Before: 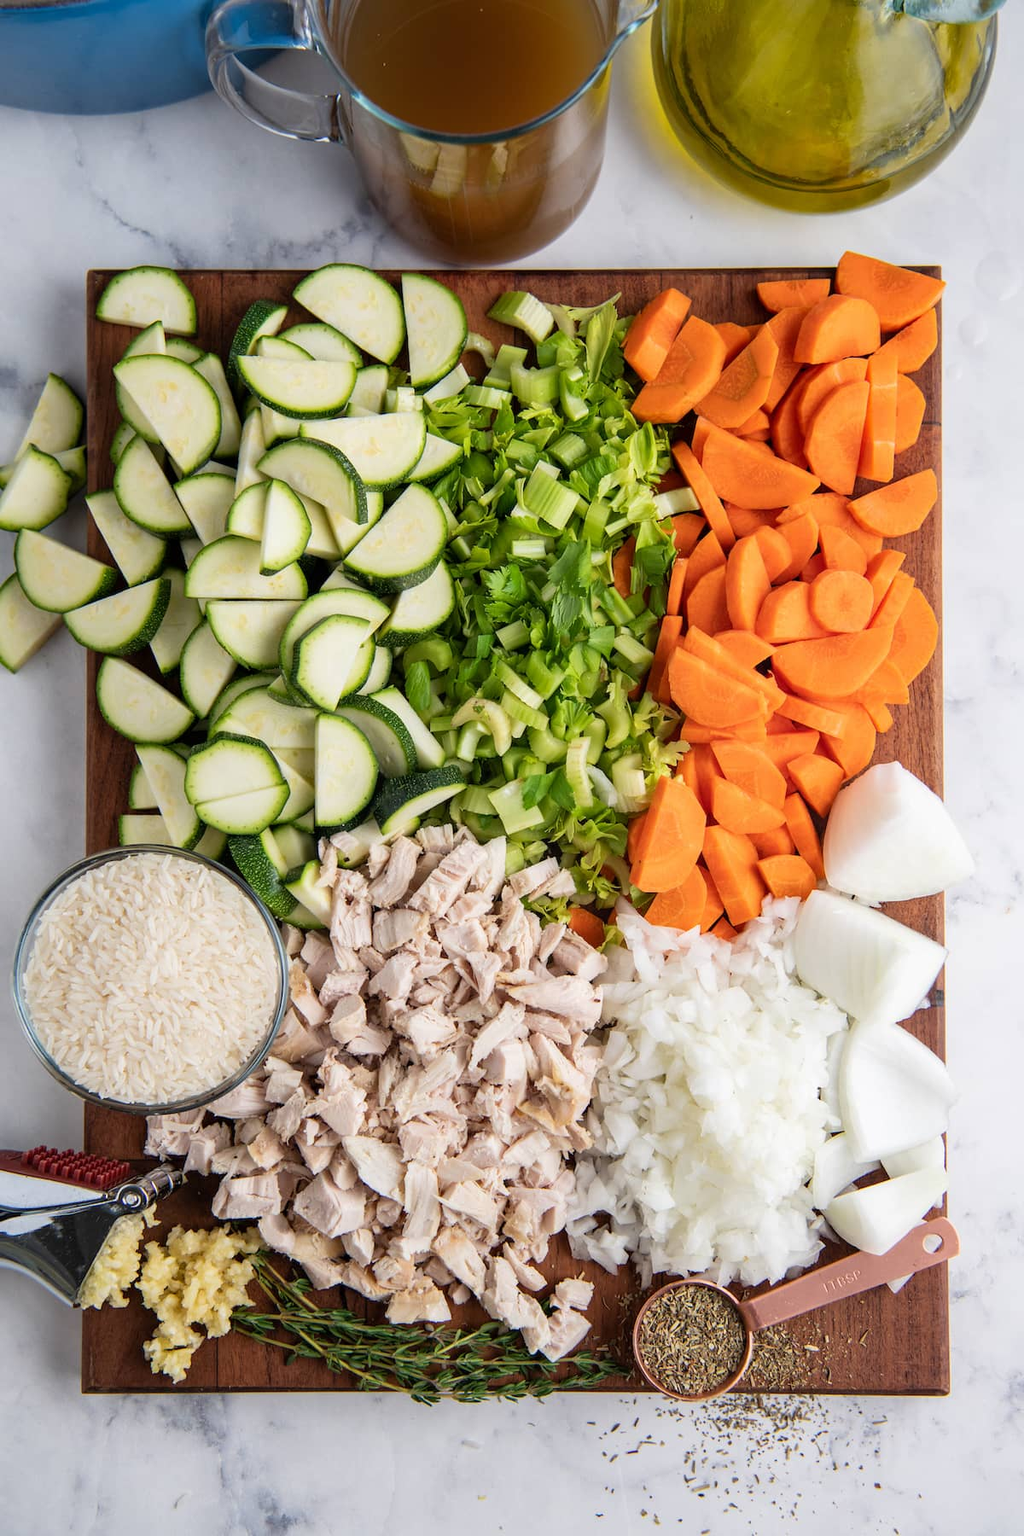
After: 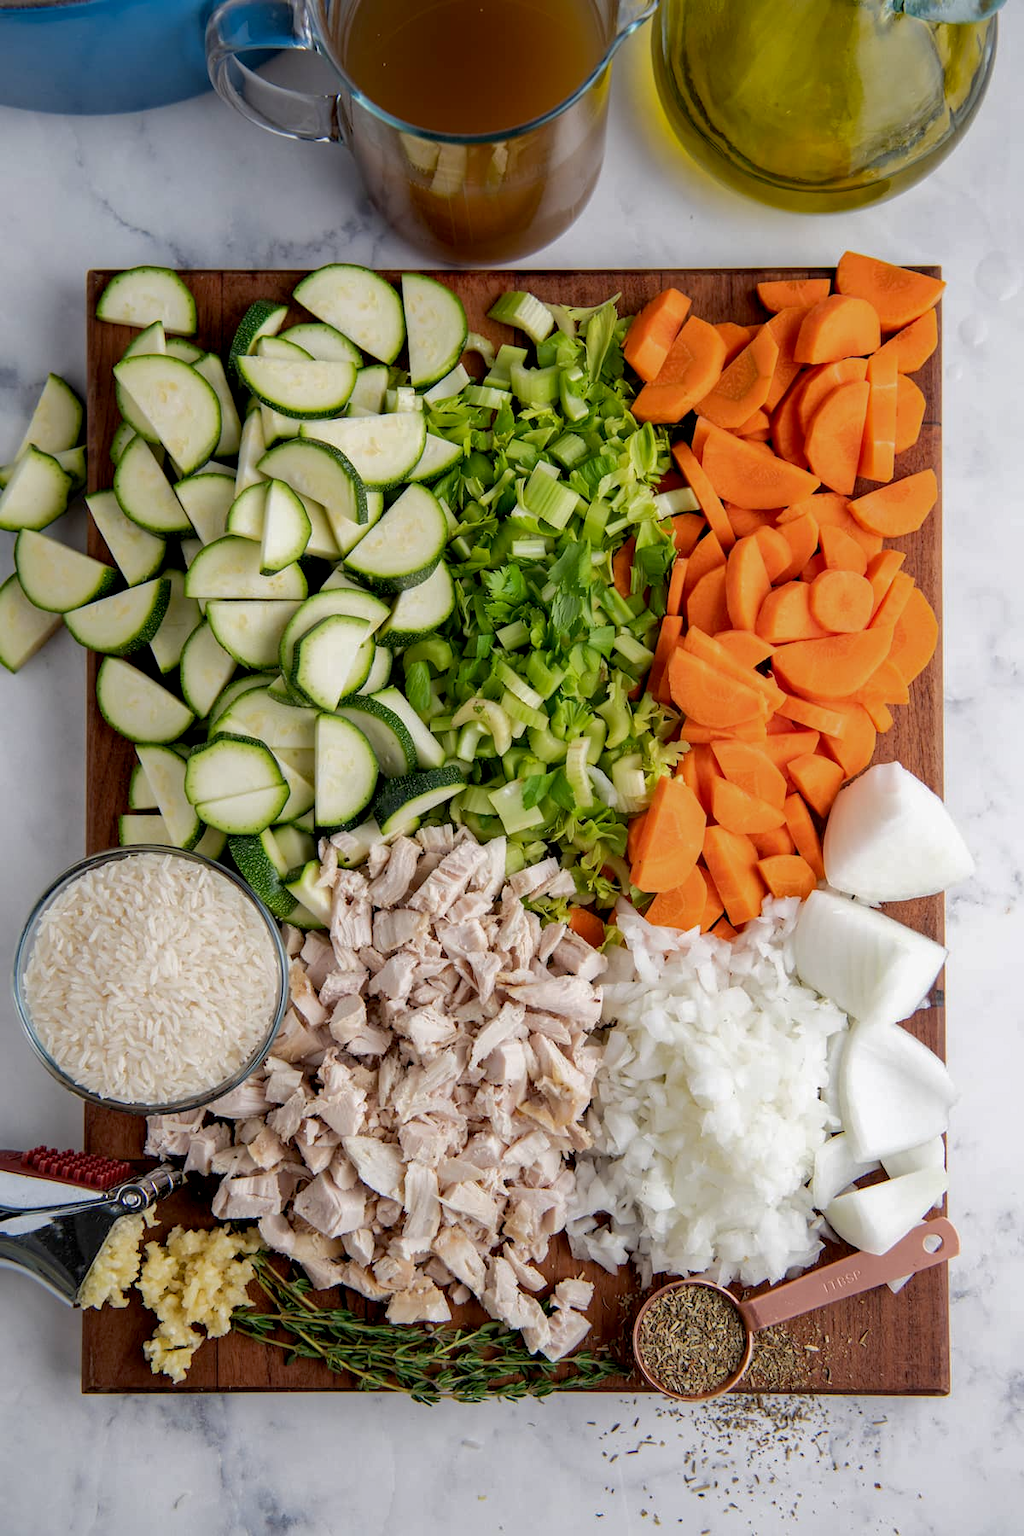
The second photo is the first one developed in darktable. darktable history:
exposure: black level correction 0.007, compensate highlight preservation false
tone curve: curves: ch0 [(0, 0) (0.568, 0.517) (0.8, 0.717) (1, 1)]
